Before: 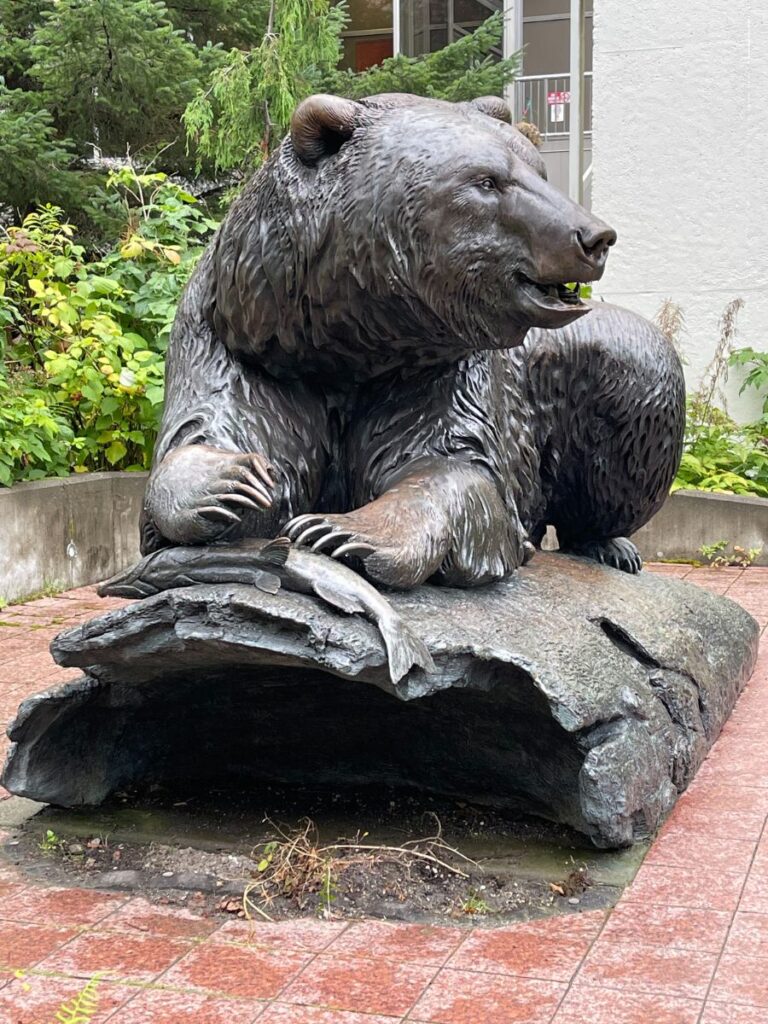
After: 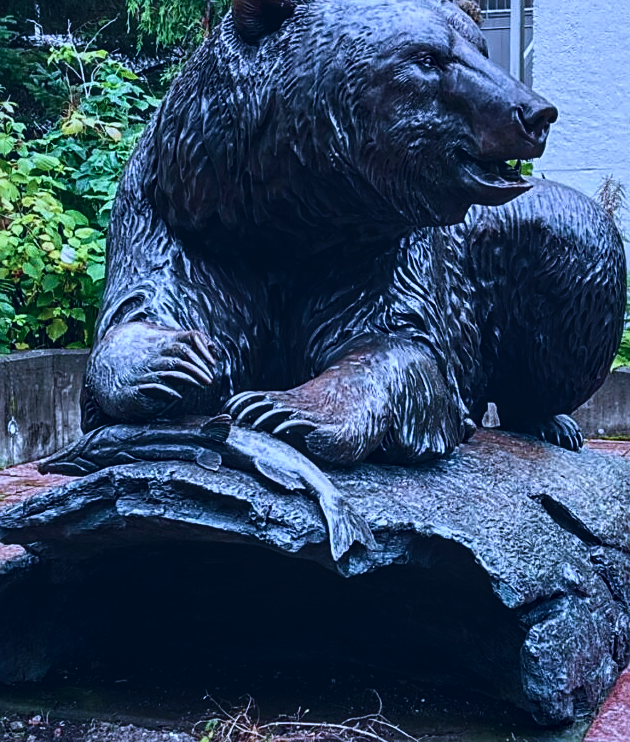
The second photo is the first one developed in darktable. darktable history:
haze removal: compatibility mode true, adaptive false
exposure: black level correction -0.036, exposure -0.497 EV, compensate exposure bias true, compensate highlight preservation false
velvia: on, module defaults
local contrast: on, module defaults
color calibration: illuminant as shot in camera, adaptation linear Bradford (ICC v4), x 0.407, y 0.405, temperature 3560.65 K
sharpen: on, module defaults
contrast brightness saturation: contrast 0.245, brightness -0.244, saturation 0.136
crop: left 7.731%, top 12.075%, right 10.155%, bottom 15.456%
